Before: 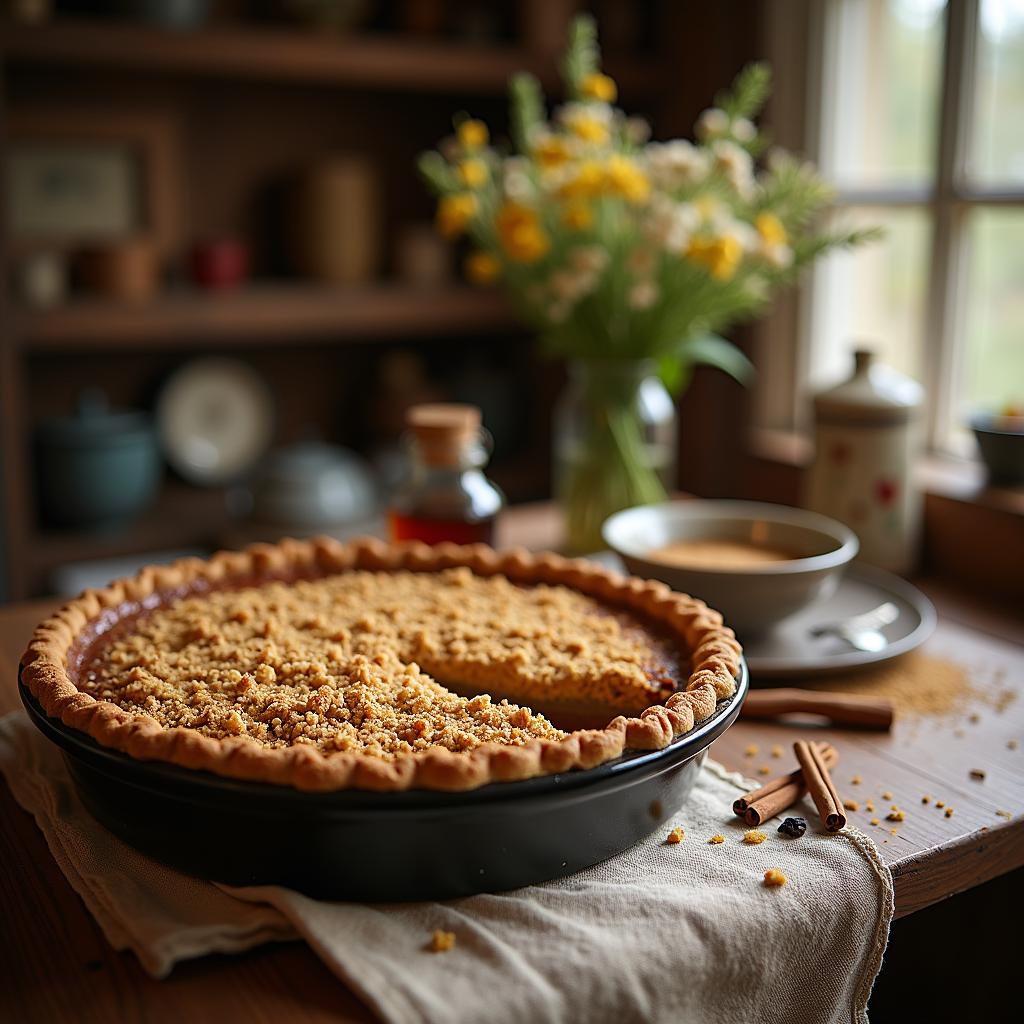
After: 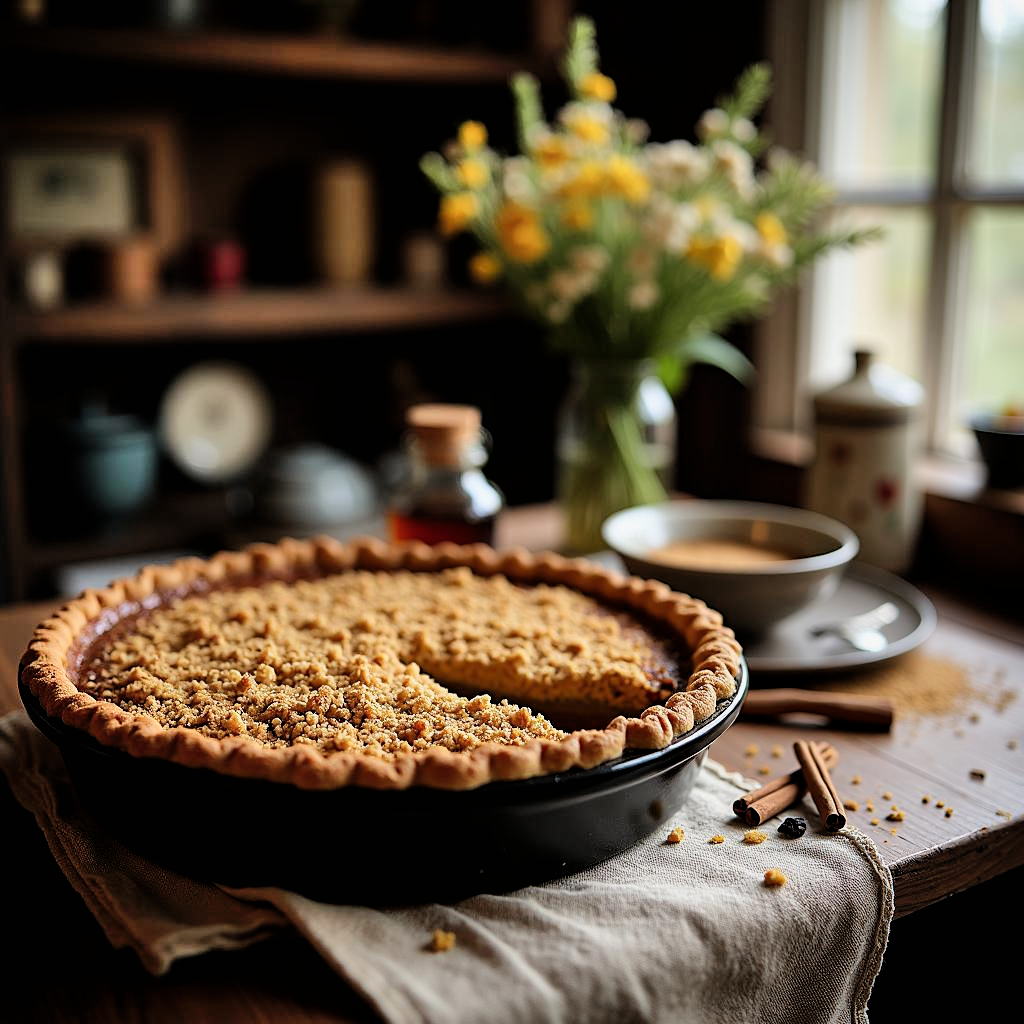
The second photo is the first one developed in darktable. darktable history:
shadows and highlights: shadows 49, highlights -41, soften with gaussian
filmic rgb: black relative exposure -4.91 EV, white relative exposure 2.84 EV, hardness 3.7
